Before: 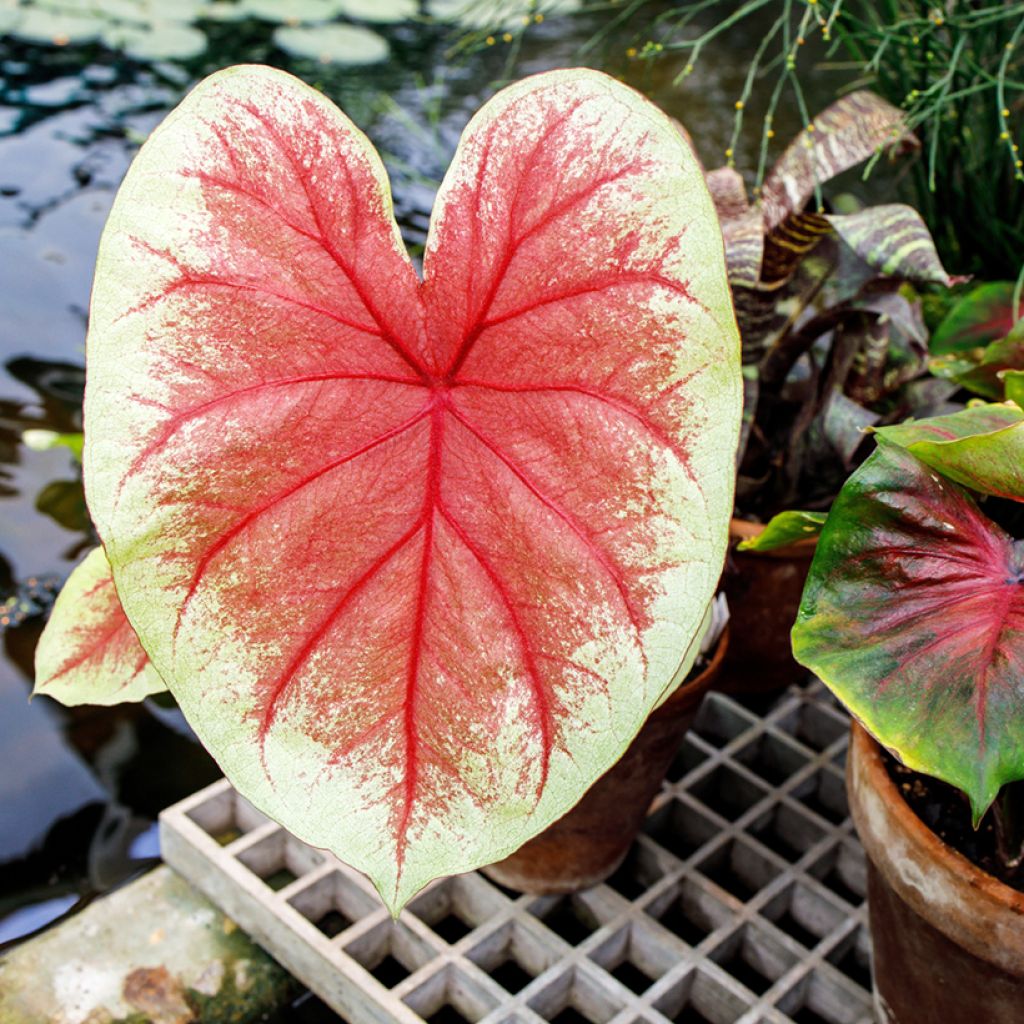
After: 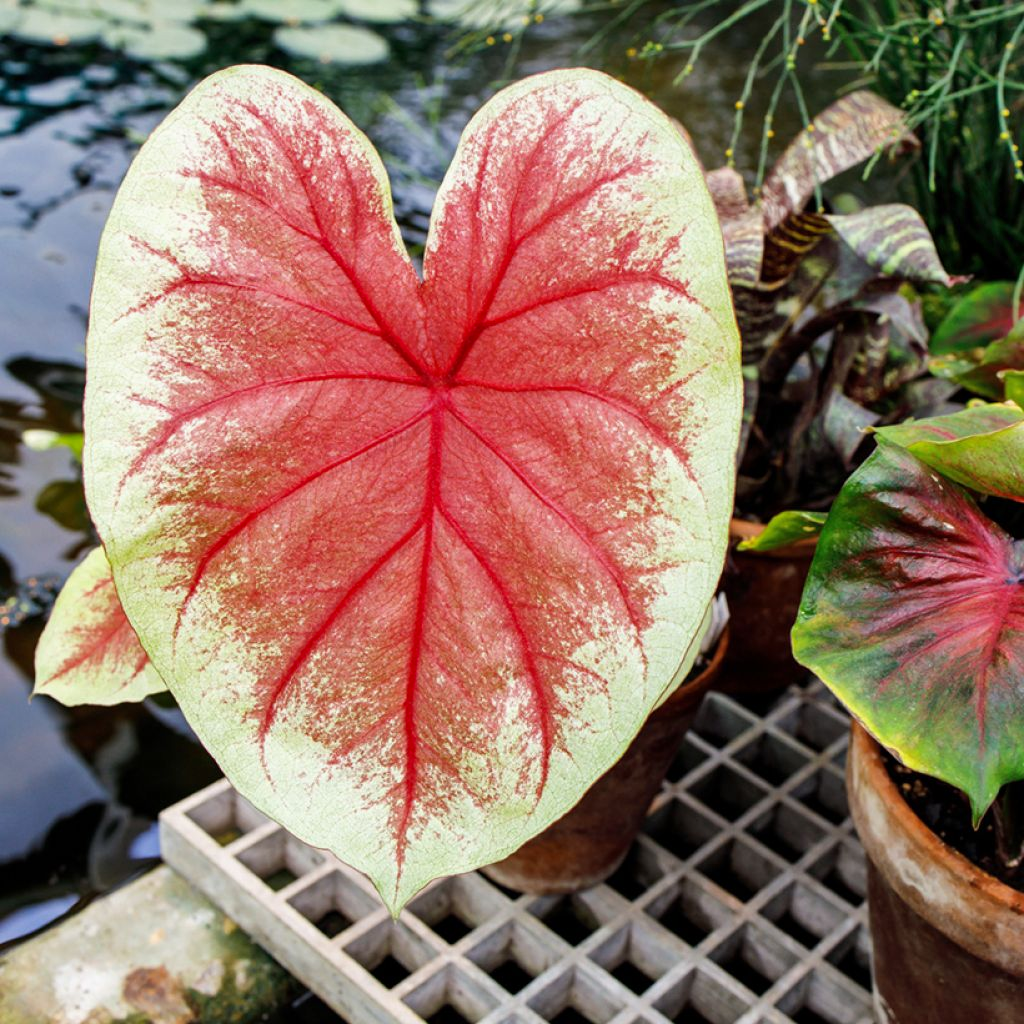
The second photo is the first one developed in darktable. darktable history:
shadows and highlights: shadows 43.82, white point adjustment -1.29, soften with gaussian
